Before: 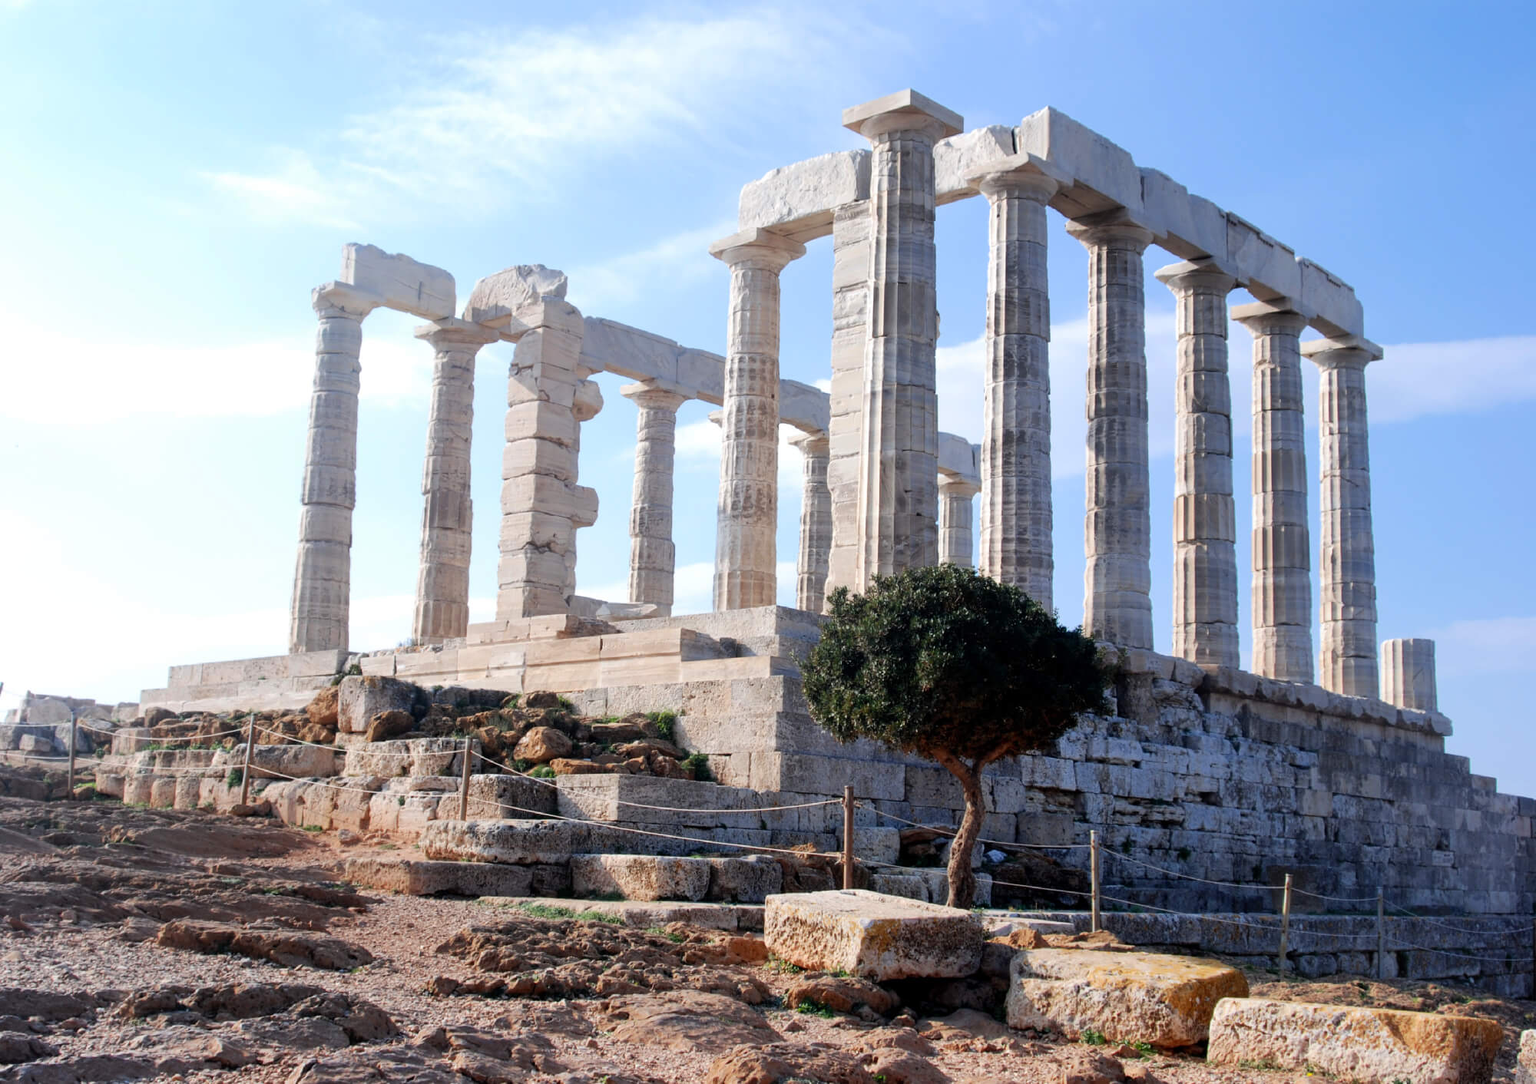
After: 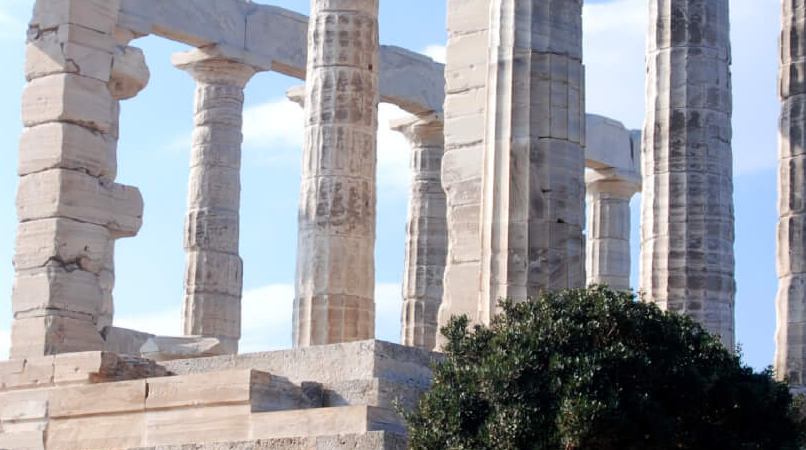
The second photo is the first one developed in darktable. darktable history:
crop: left 31.847%, top 31.806%, right 27.813%, bottom 36.322%
